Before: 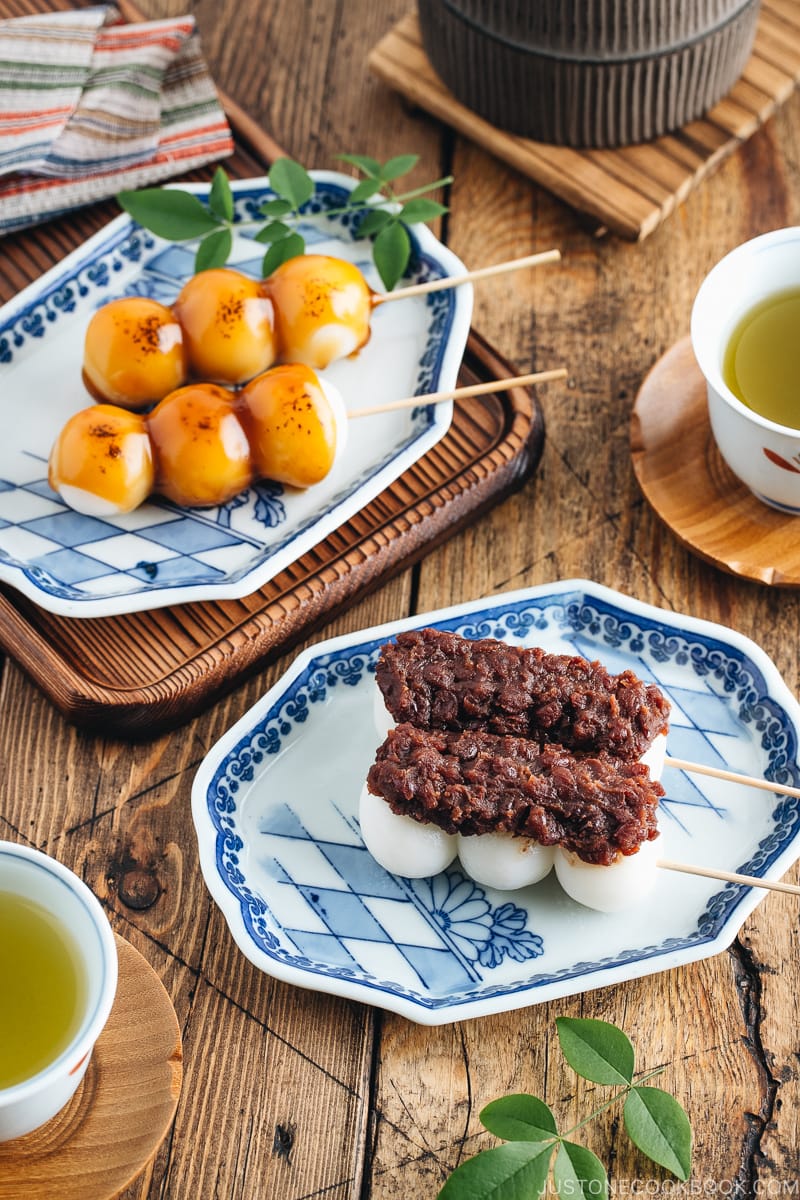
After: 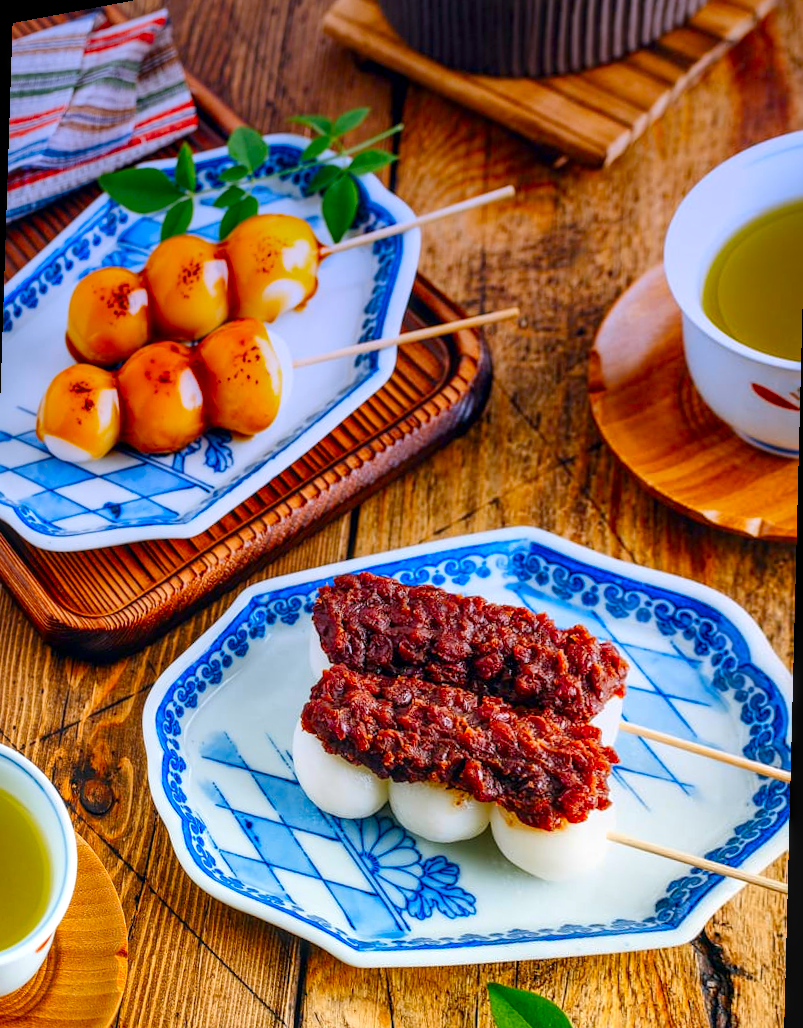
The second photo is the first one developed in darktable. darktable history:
color contrast: green-magenta contrast 1.55, blue-yellow contrast 1.83
color balance rgb: perceptual saturation grading › global saturation 35%, perceptual saturation grading › highlights -30%, perceptual saturation grading › shadows 35%, perceptual brilliance grading › global brilliance 3%, perceptual brilliance grading › highlights -3%, perceptual brilliance grading › shadows 3%
graduated density: hue 238.83°, saturation 50%
rotate and perspective: rotation 1.69°, lens shift (vertical) -0.023, lens shift (horizontal) -0.291, crop left 0.025, crop right 0.988, crop top 0.092, crop bottom 0.842
local contrast: detail 130%
